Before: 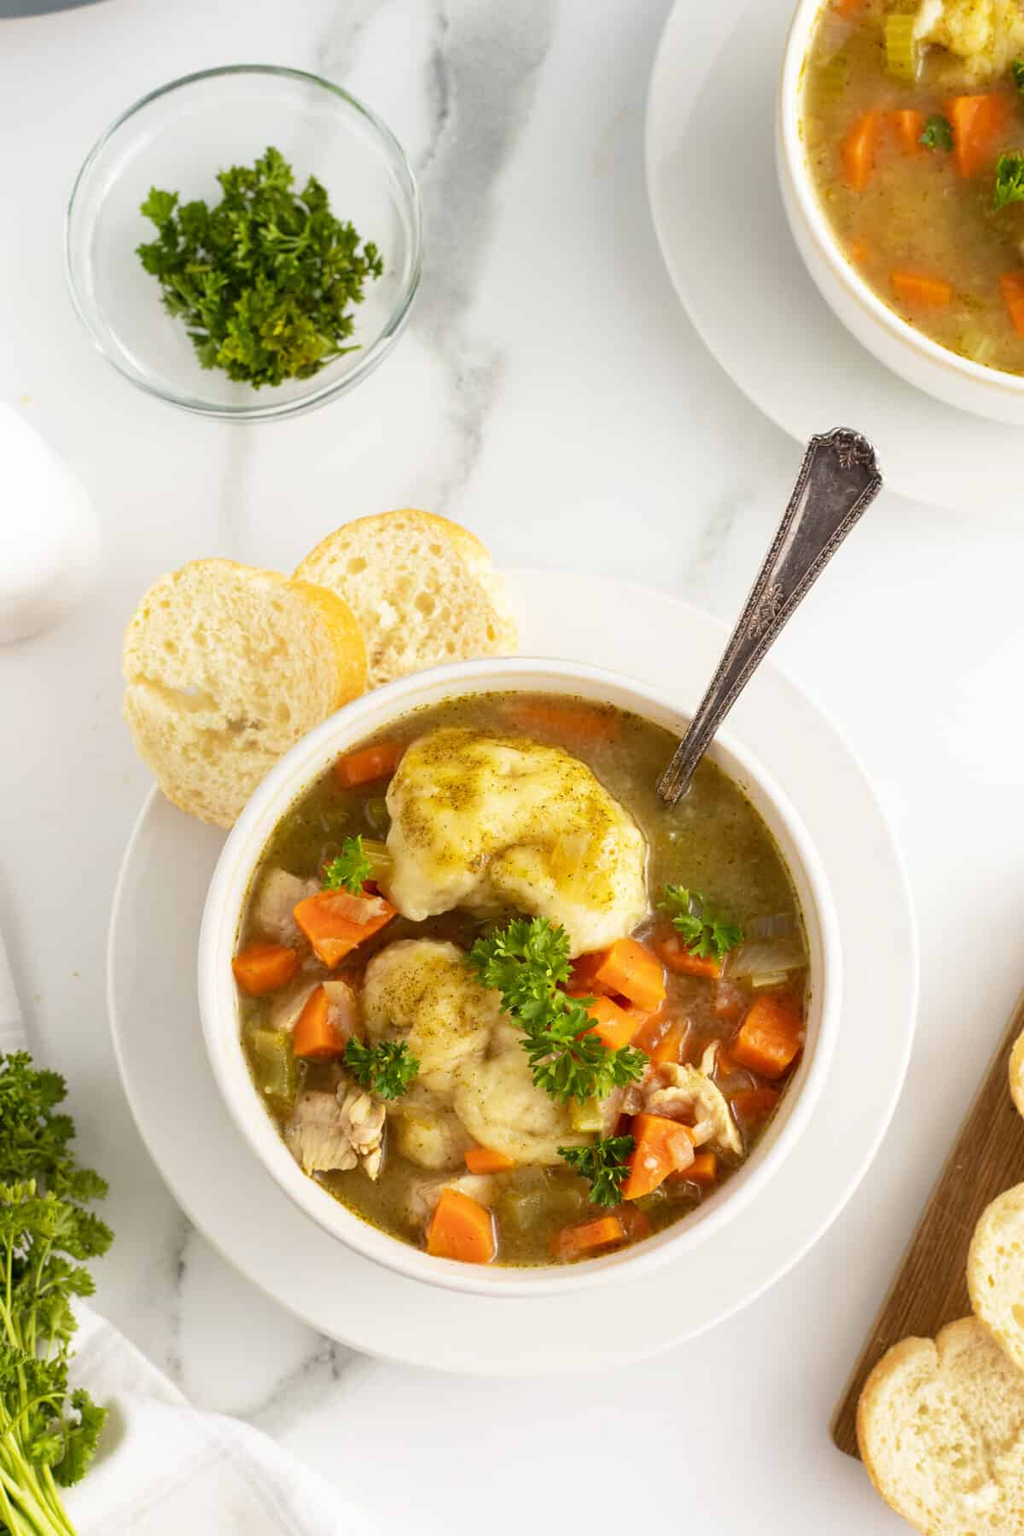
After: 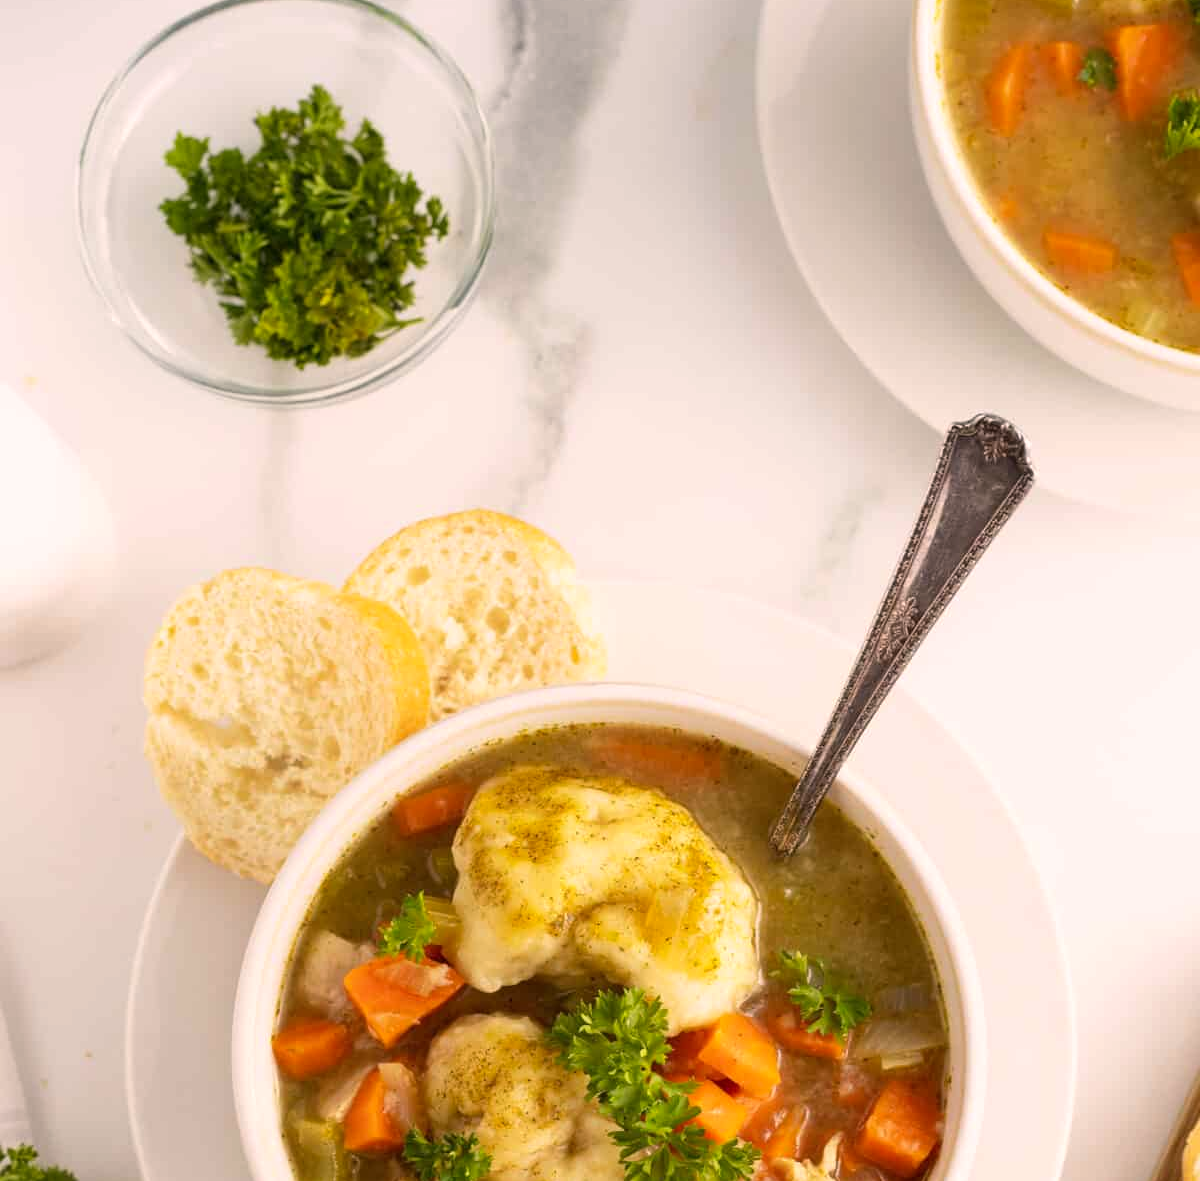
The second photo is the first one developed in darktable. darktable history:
color correction: highlights a* 7.34, highlights b* 4.37
crop and rotate: top 4.848%, bottom 29.503%
